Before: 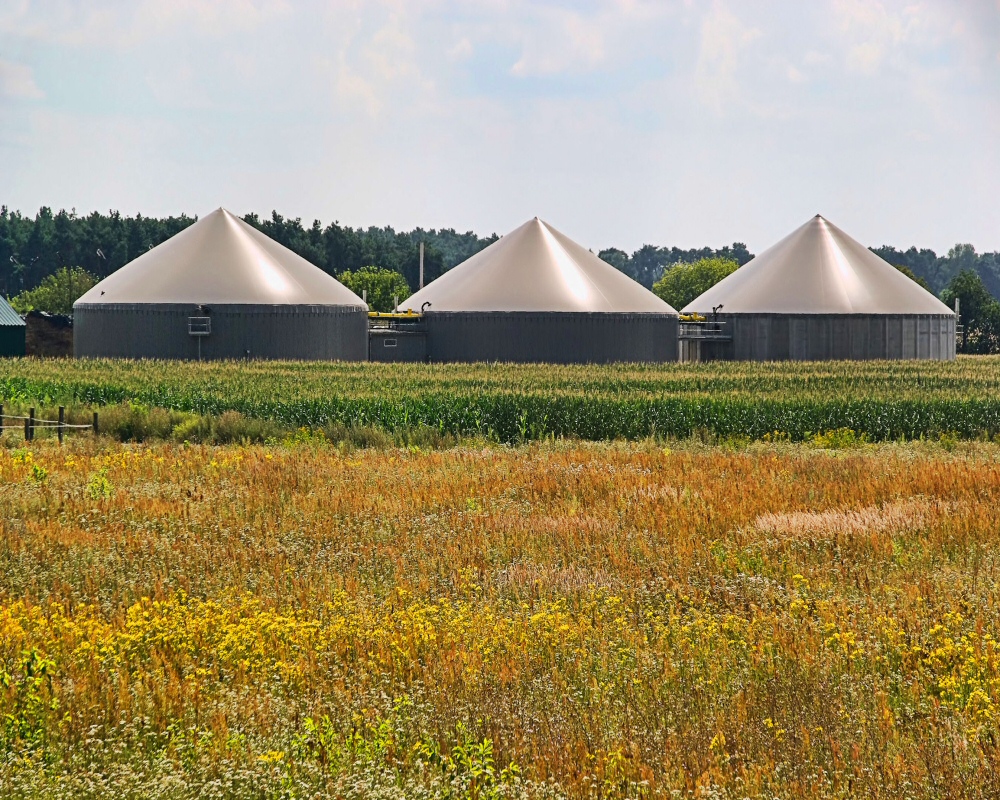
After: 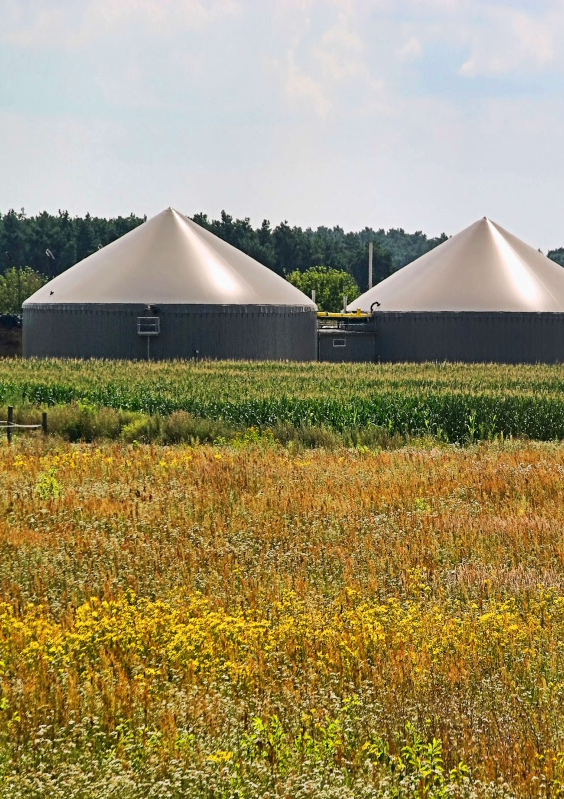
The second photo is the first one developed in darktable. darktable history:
local contrast: mode bilateral grid, contrast 19, coarseness 50, detail 119%, midtone range 0.2
crop: left 5.156%, right 38.401%
